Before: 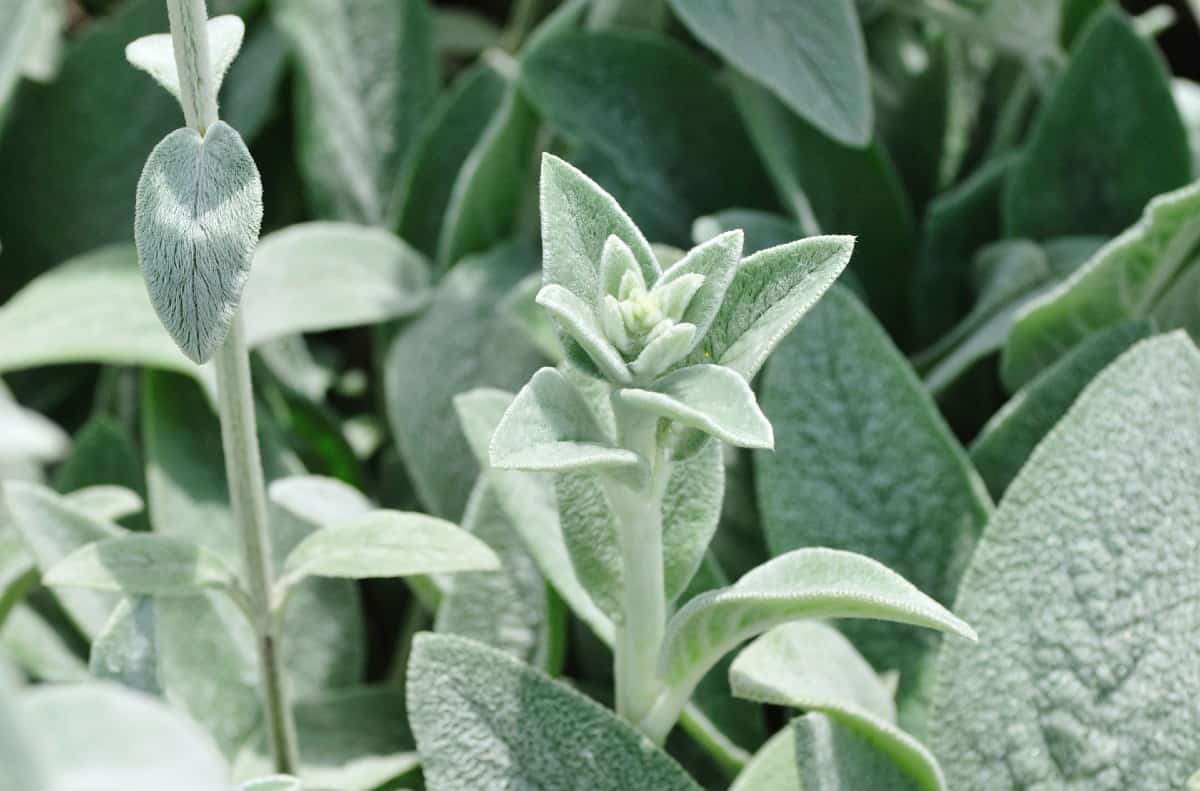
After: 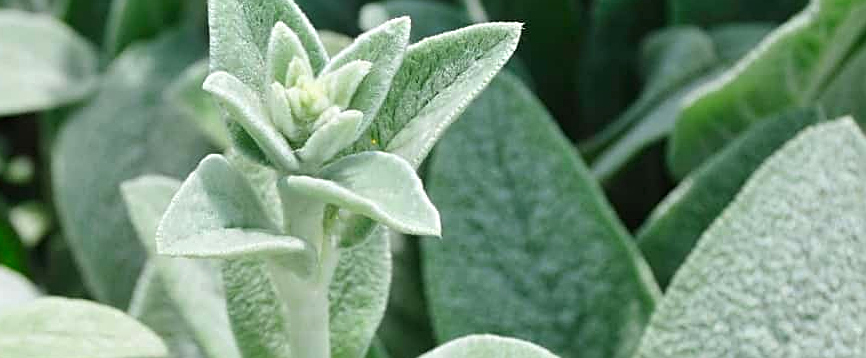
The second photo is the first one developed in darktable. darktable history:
contrast brightness saturation: saturation 0.185
sharpen: on, module defaults
crop and rotate: left 27.821%, top 26.971%, bottom 27.703%
